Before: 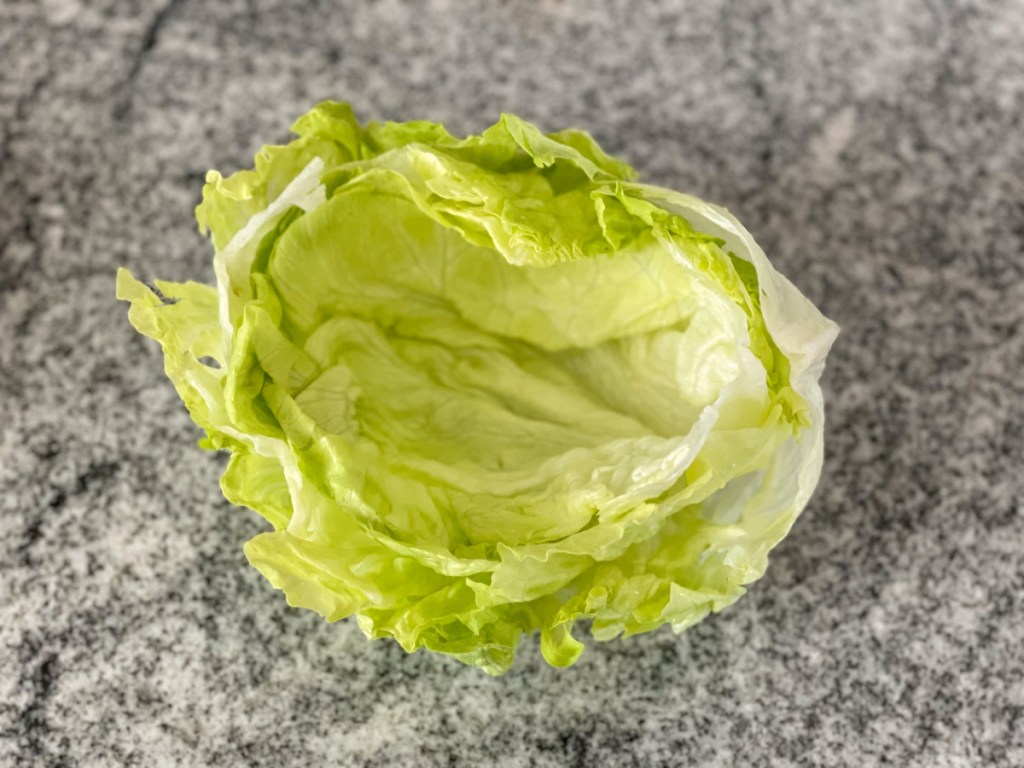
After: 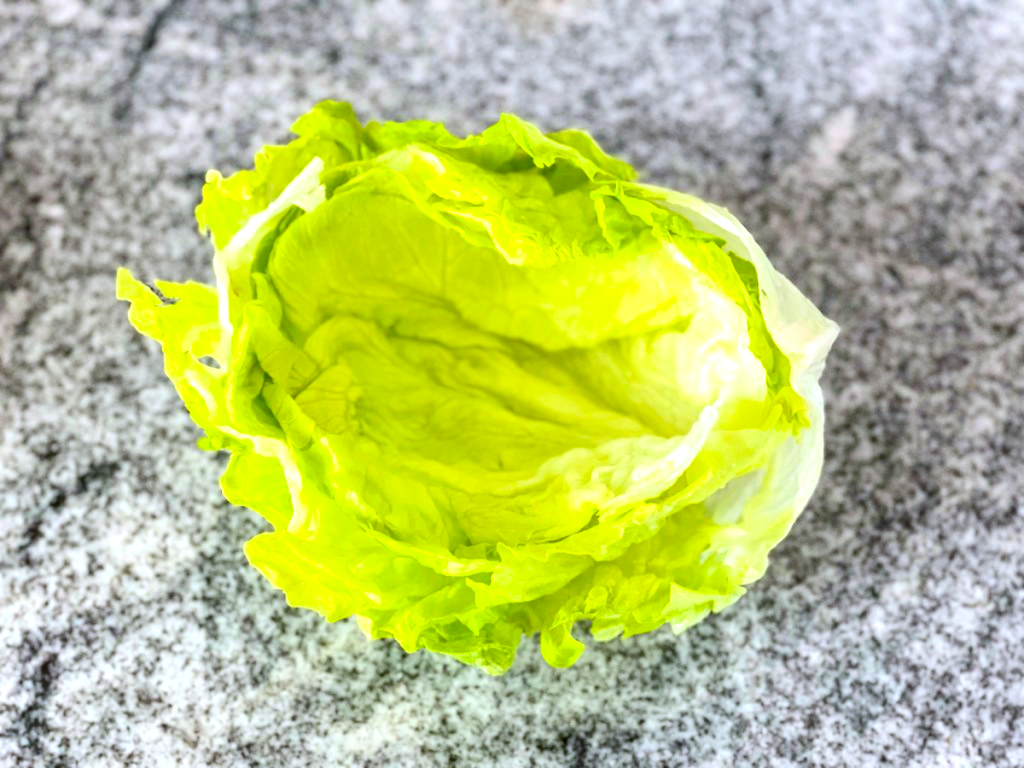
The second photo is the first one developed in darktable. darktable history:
exposure: exposure 0.661 EV, compensate highlight preservation false
color balance rgb: perceptual saturation grading › global saturation 20%, global vibrance 20%
white balance: red 0.954, blue 1.079
contrast brightness saturation: contrast 0.16, saturation 0.32
